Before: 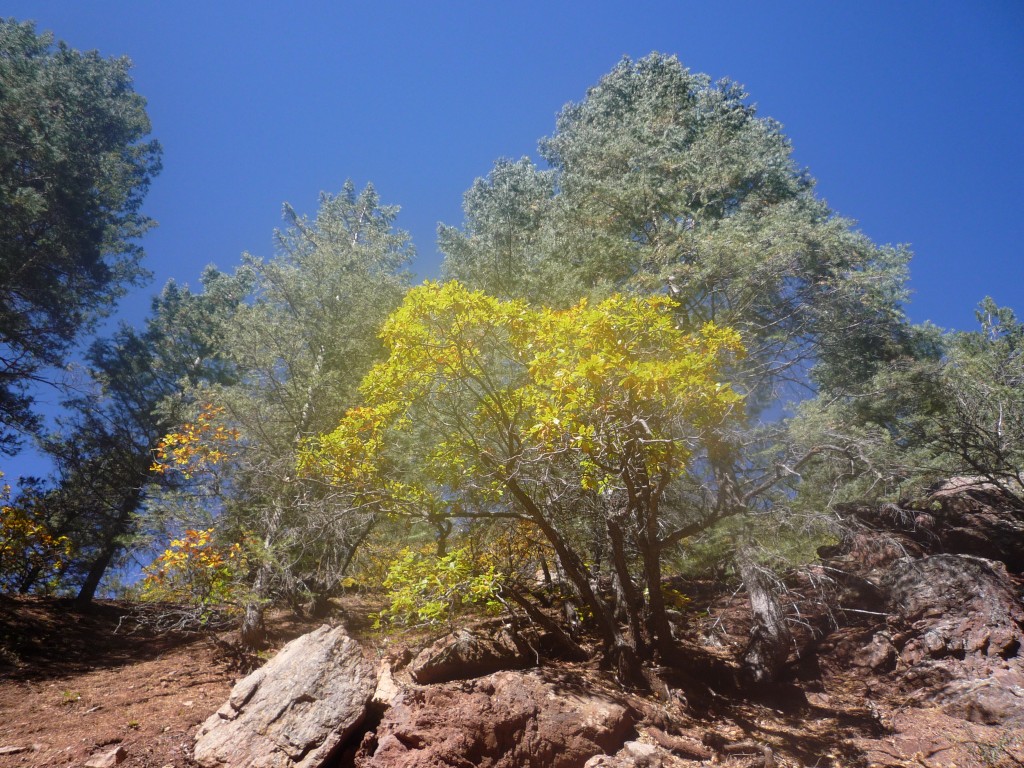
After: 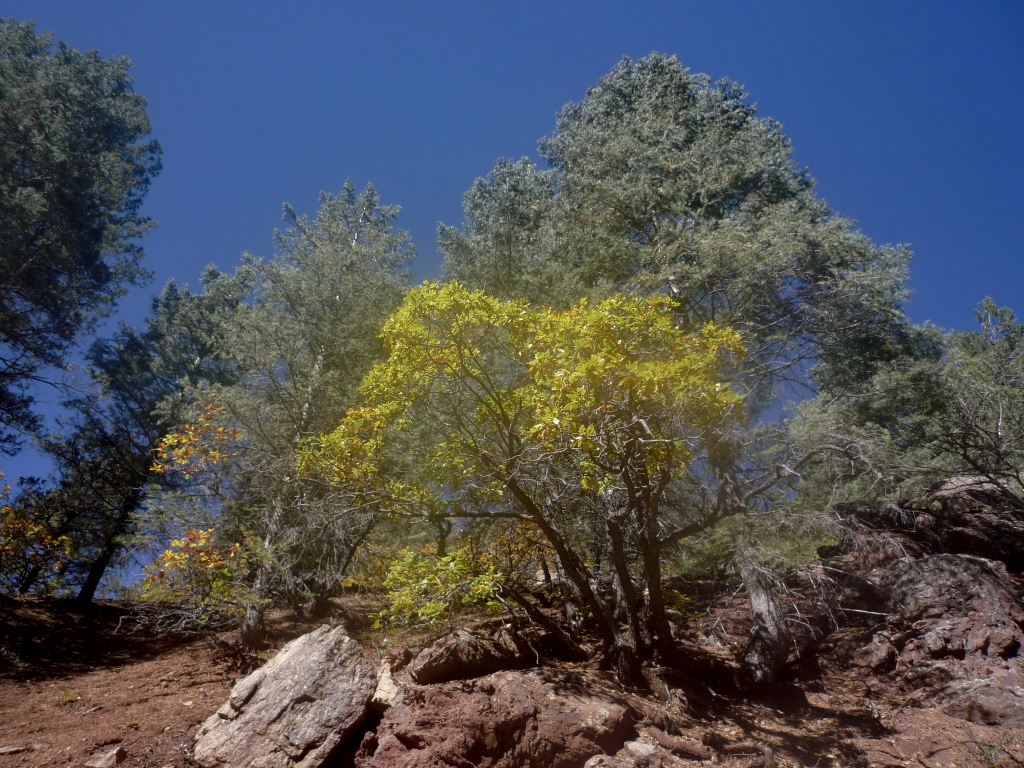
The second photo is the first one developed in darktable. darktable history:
base curve: curves: ch0 [(0, 0) (0.841, 0.609) (1, 1)]
local contrast: mode bilateral grid, contrast 25, coarseness 60, detail 151%, midtone range 0.2
